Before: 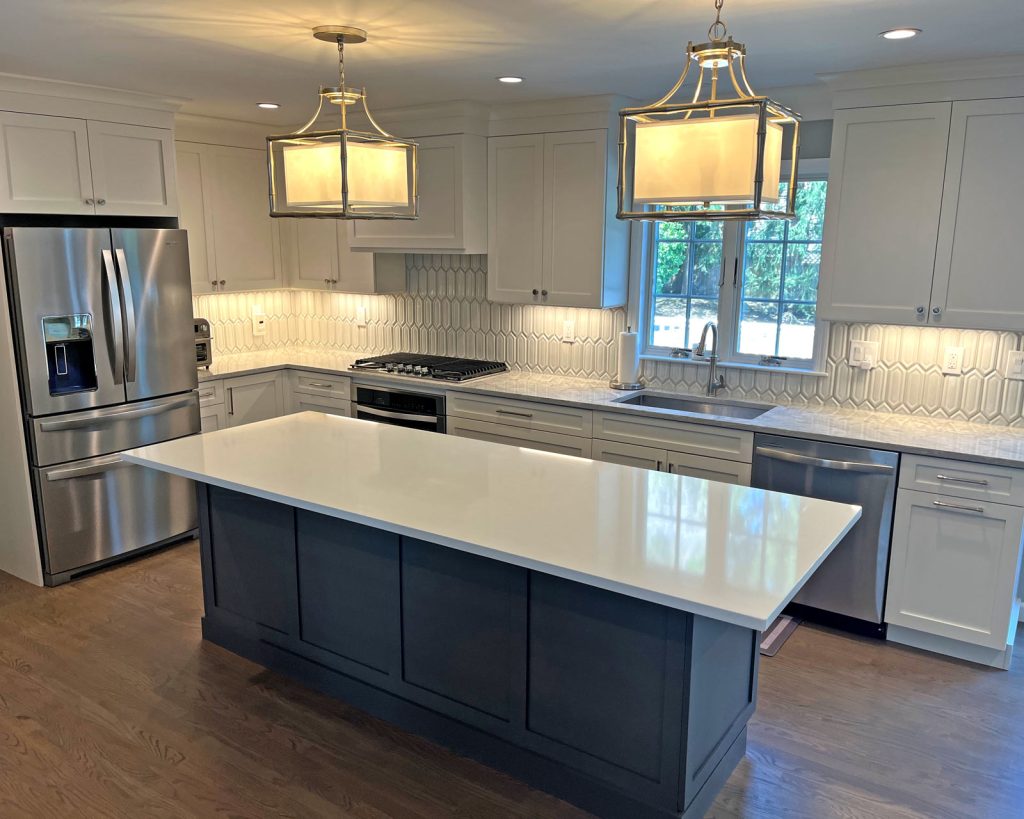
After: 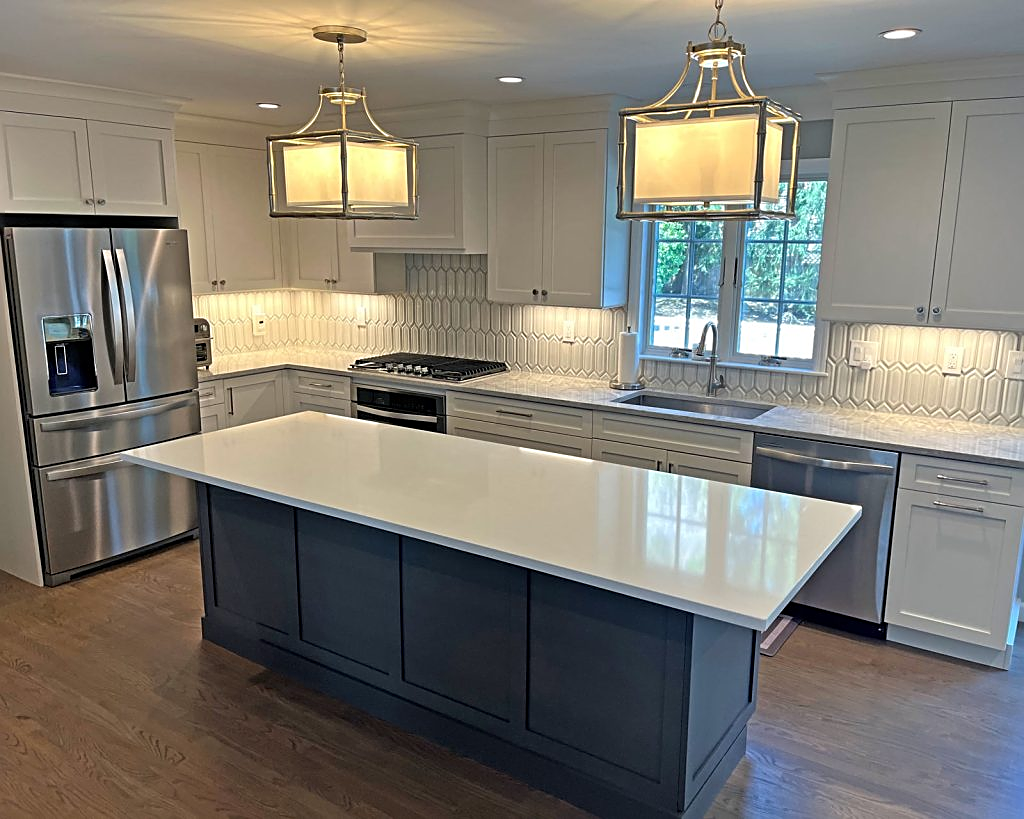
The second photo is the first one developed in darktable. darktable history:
color correction: highlights a* -0.137, highlights b* 0.137
sharpen: amount 0.6
